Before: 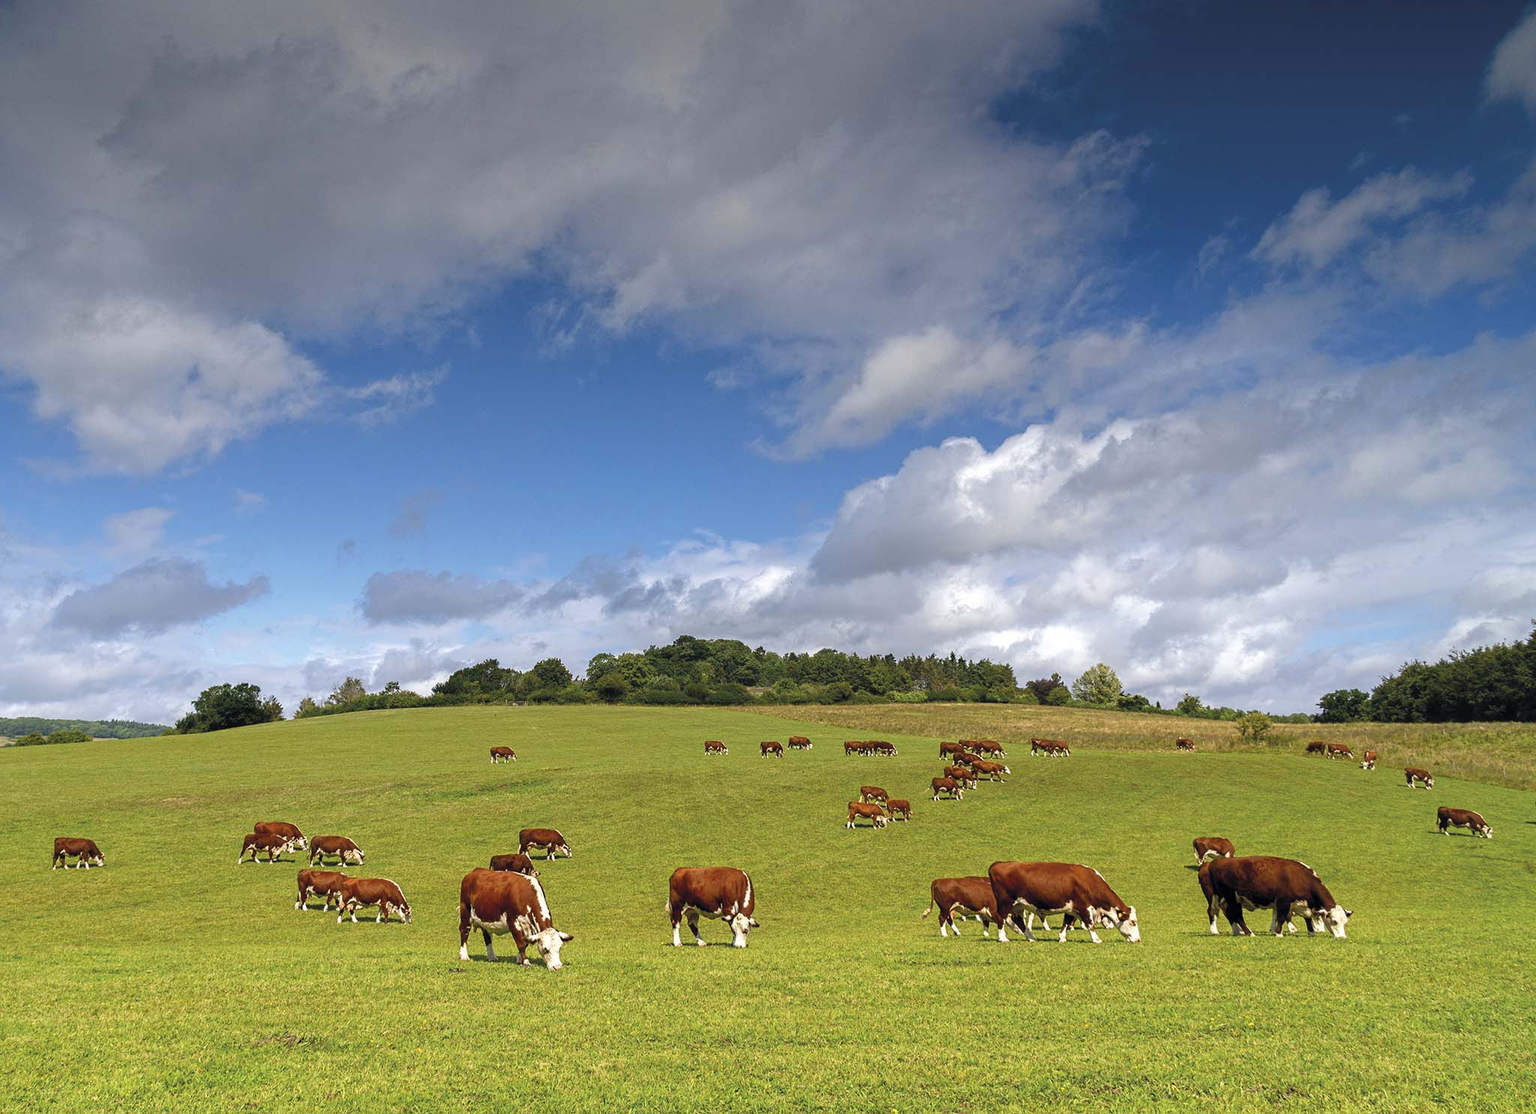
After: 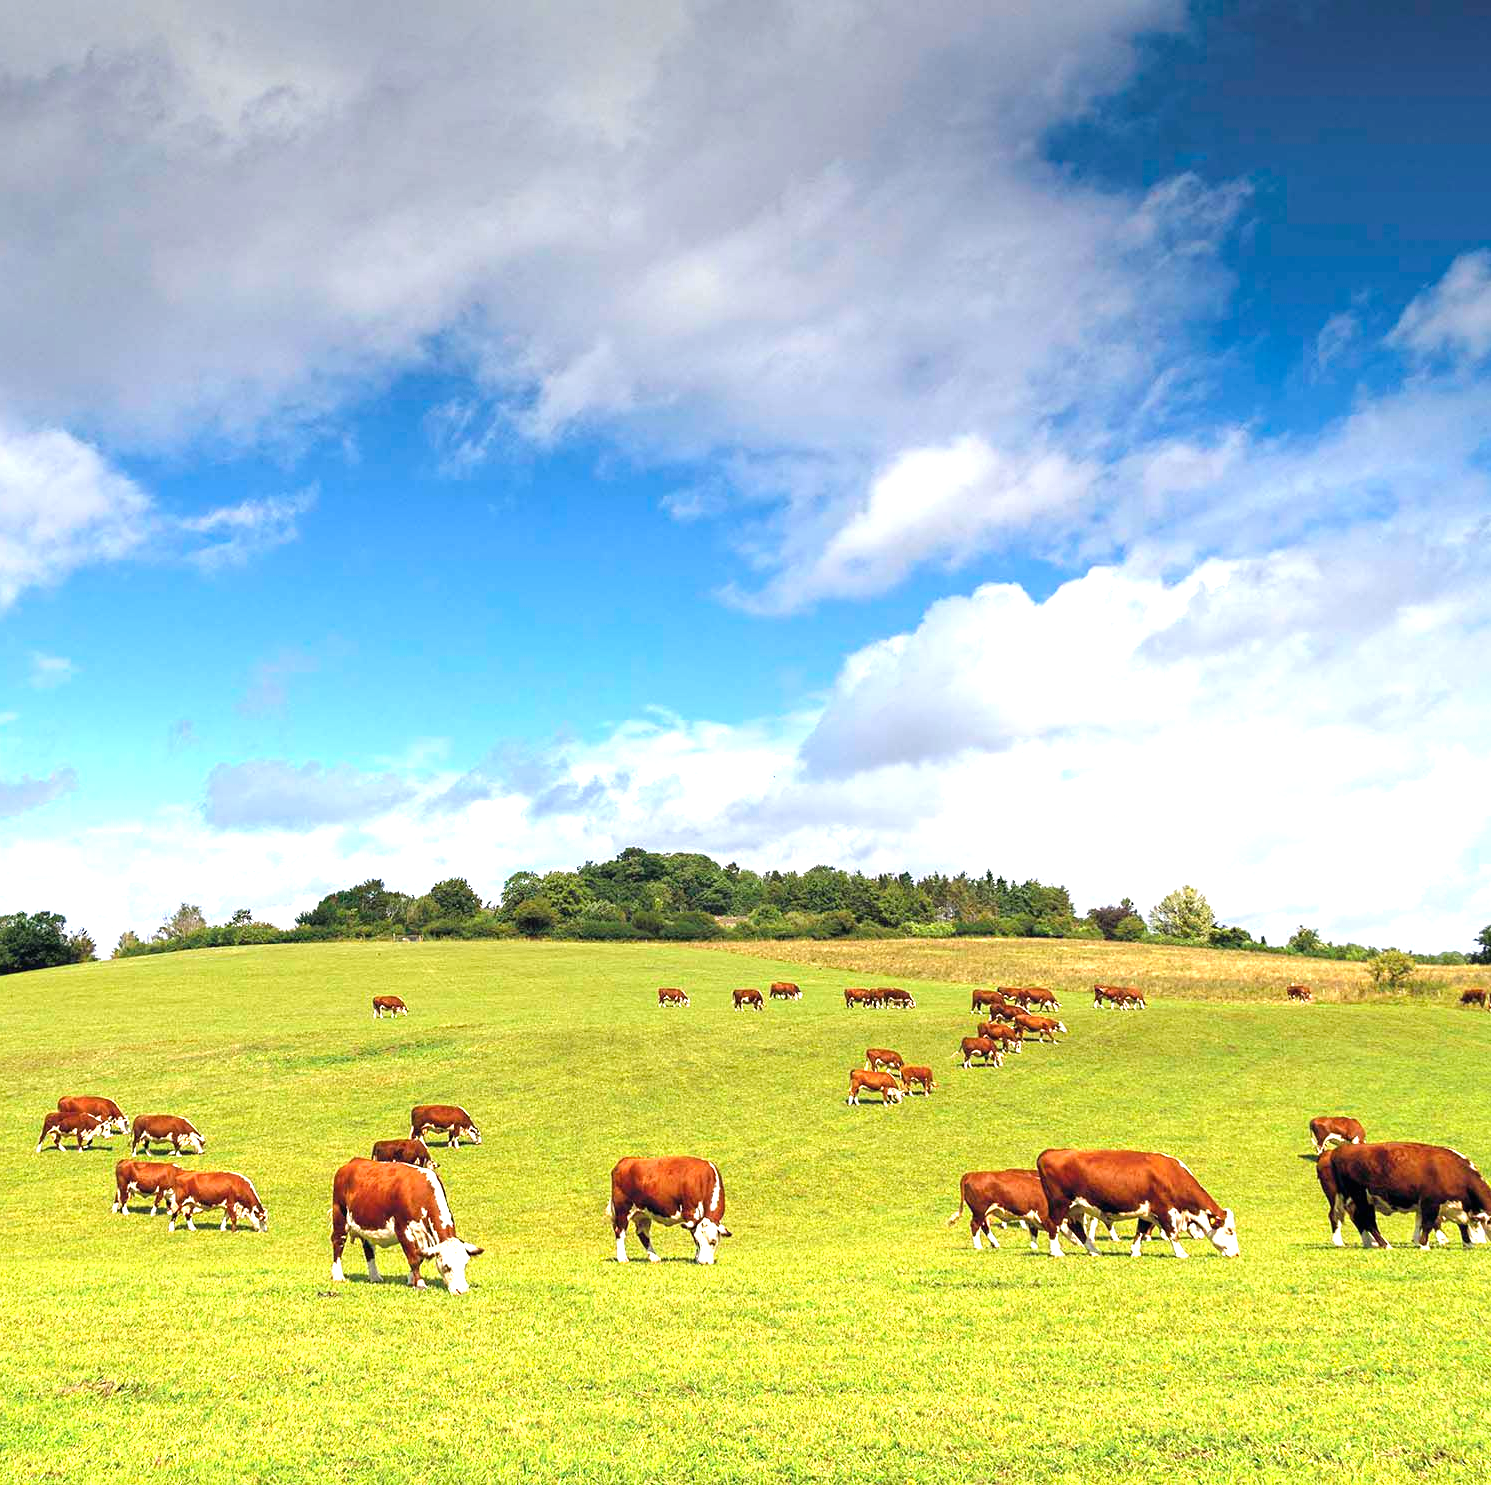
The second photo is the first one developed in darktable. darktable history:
exposure: black level correction 0, exposure 1.199 EV, compensate exposure bias true, compensate highlight preservation false
crop: left 13.76%, top 0%, right 13.43%
